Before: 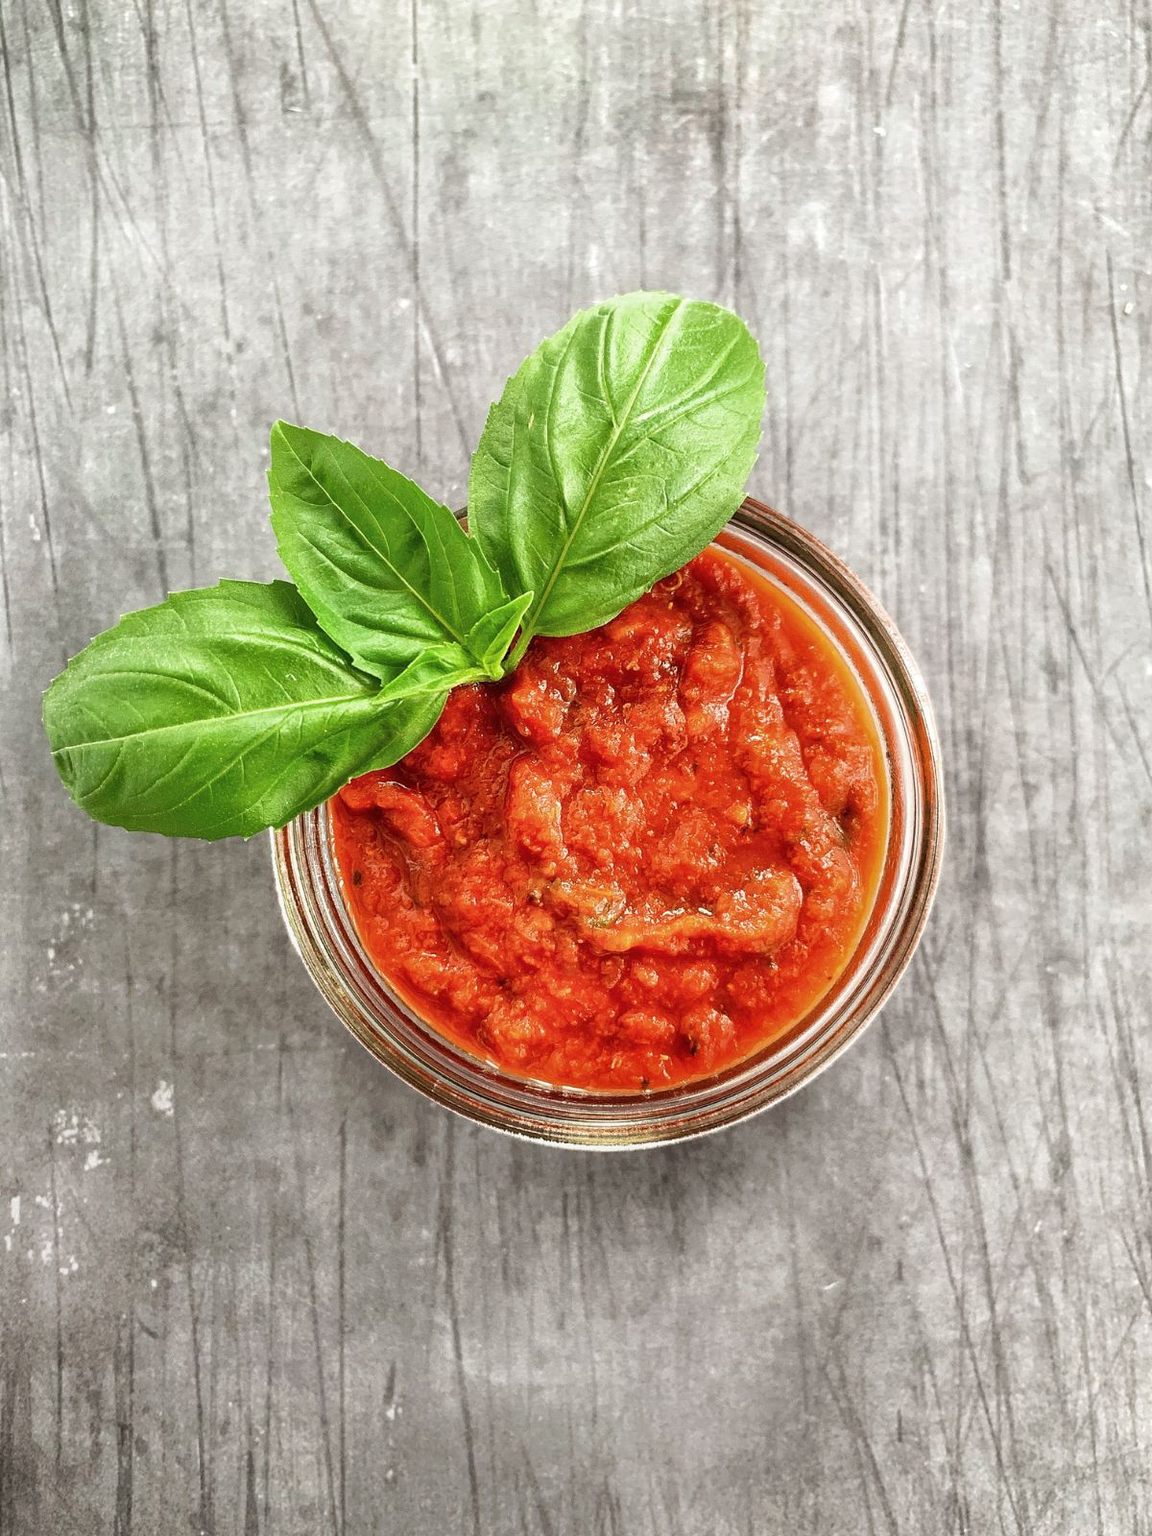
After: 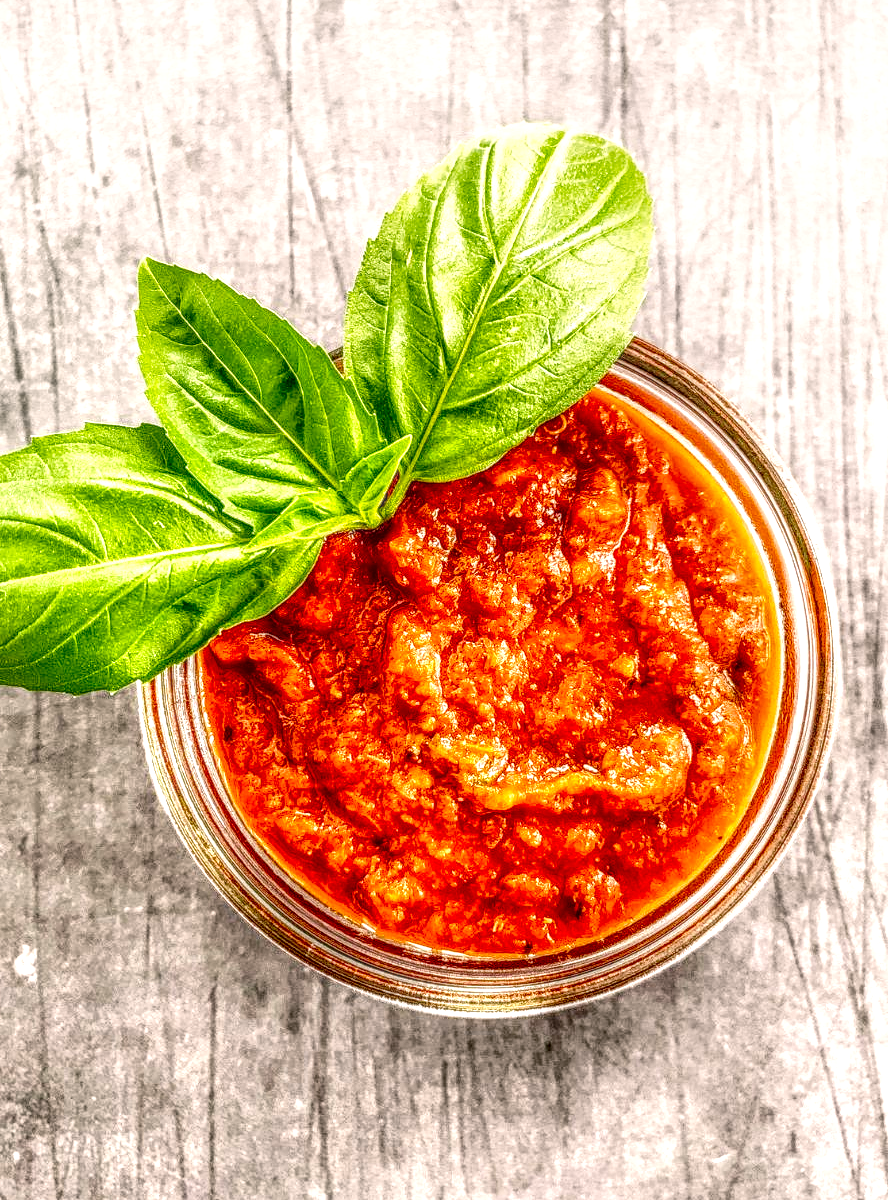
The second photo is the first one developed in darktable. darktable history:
local contrast: highlights 1%, shadows 1%, detail 299%, midtone range 0.293
base curve: curves: ch0 [(0, 0) (0.028, 0.03) (0.121, 0.232) (0.46, 0.748) (0.859, 0.968) (1, 1)], preserve colors none
color correction: highlights a* 5.8, highlights b* 4.9
crop and rotate: left 12.02%, top 11.338%, right 13.962%, bottom 13.638%
color balance rgb: perceptual saturation grading › global saturation 19.709%
tone equalizer: edges refinement/feathering 500, mask exposure compensation -1.57 EV, preserve details no
contrast equalizer: octaves 7, y [[0.439, 0.44, 0.442, 0.457, 0.493, 0.498], [0.5 ×6], [0.5 ×6], [0 ×6], [0 ×6]]
